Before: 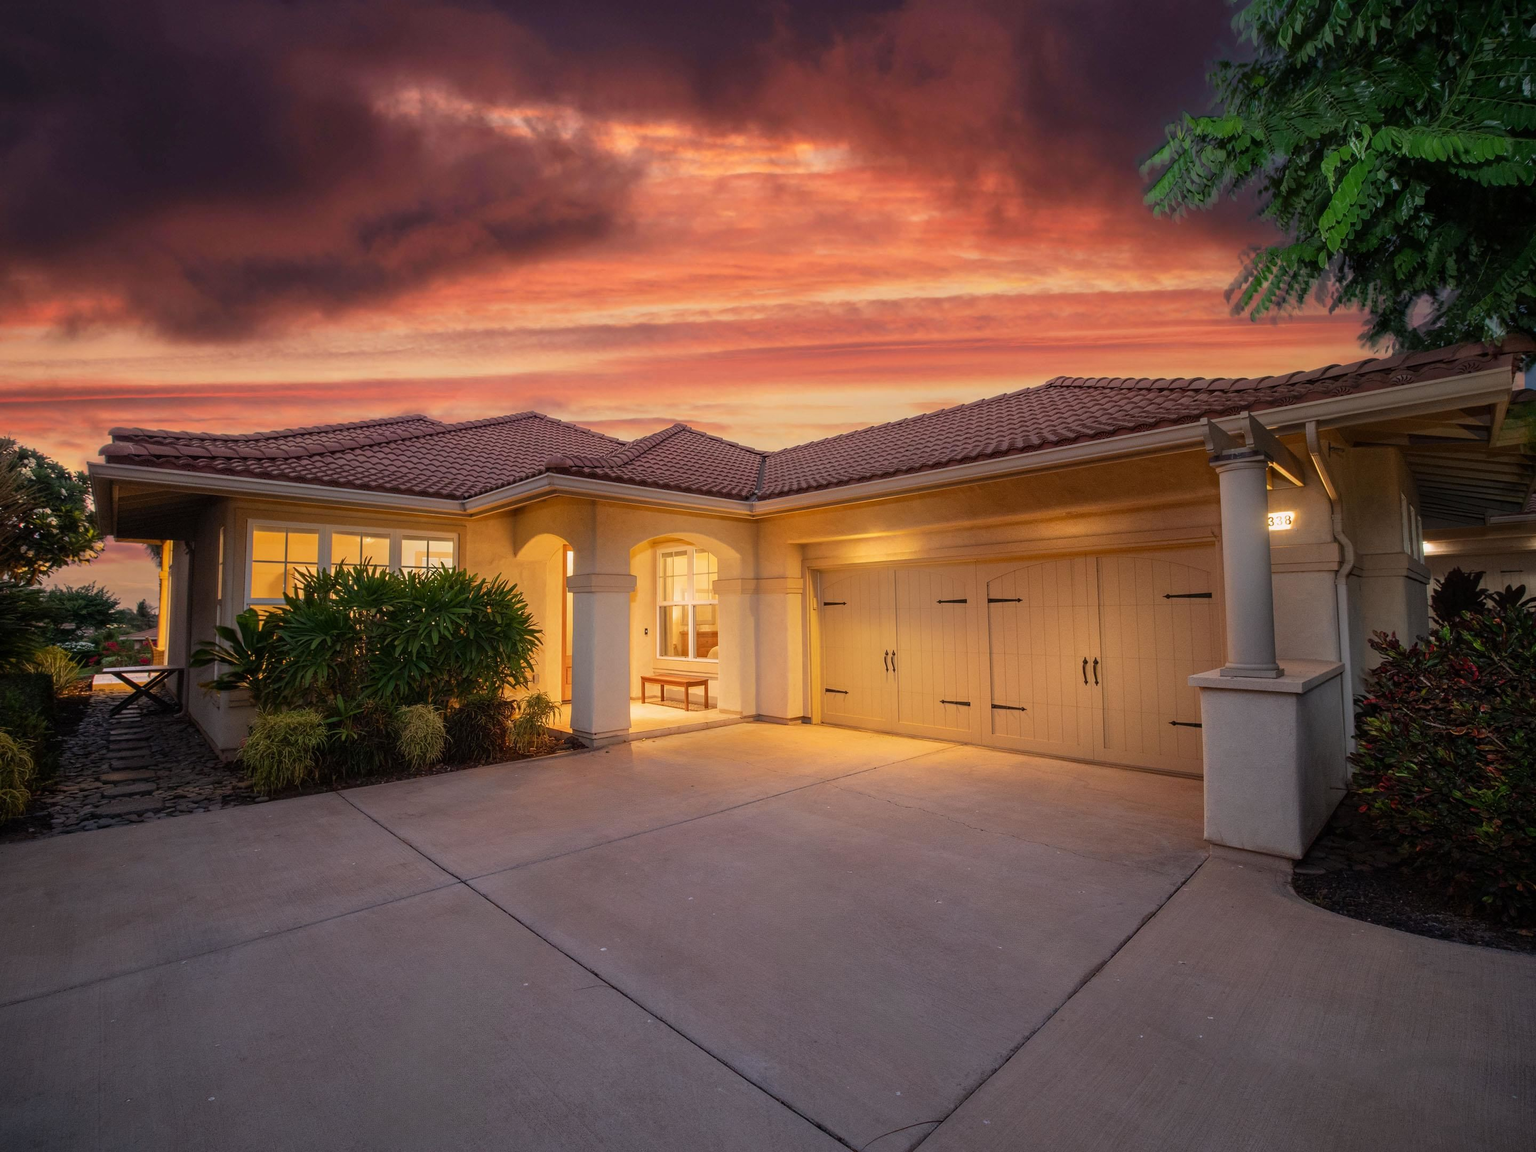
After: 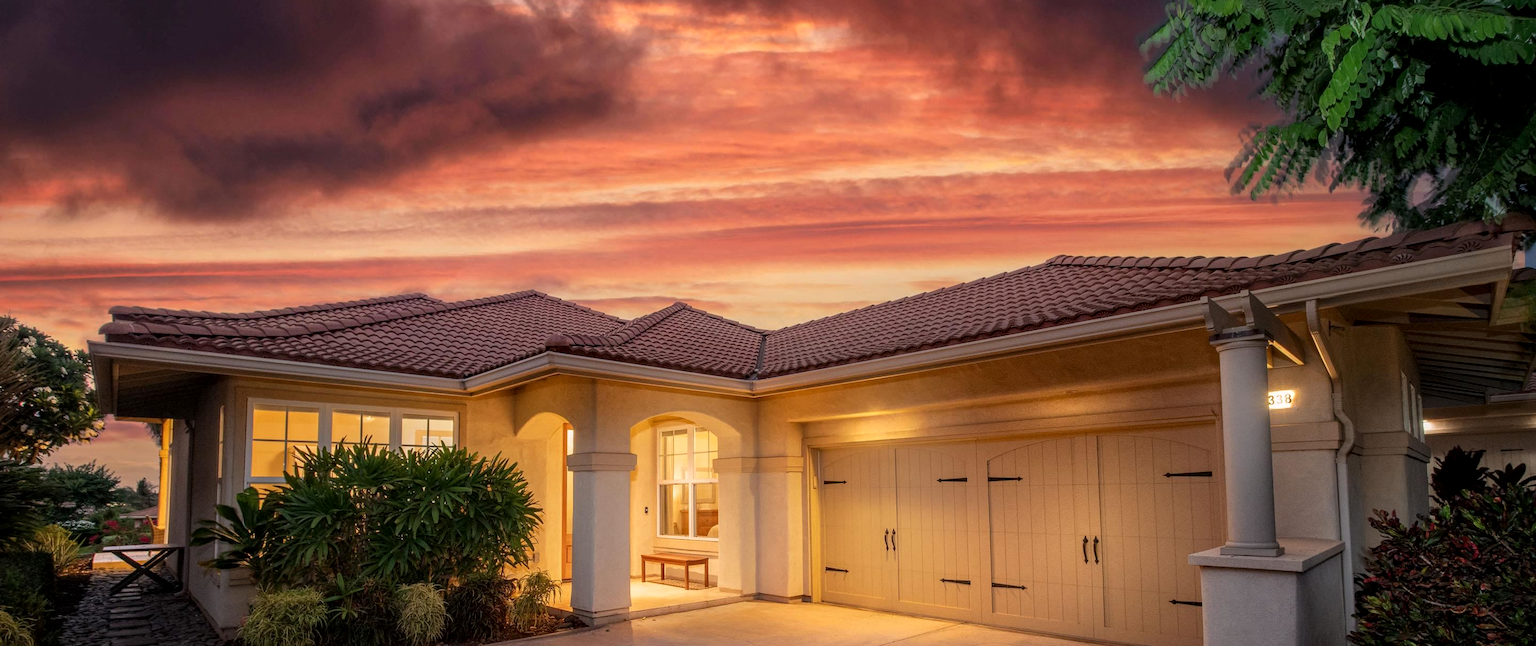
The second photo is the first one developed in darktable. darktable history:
tone equalizer: on, module defaults
local contrast: on, module defaults
crop and rotate: top 10.605%, bottom 33.274%
